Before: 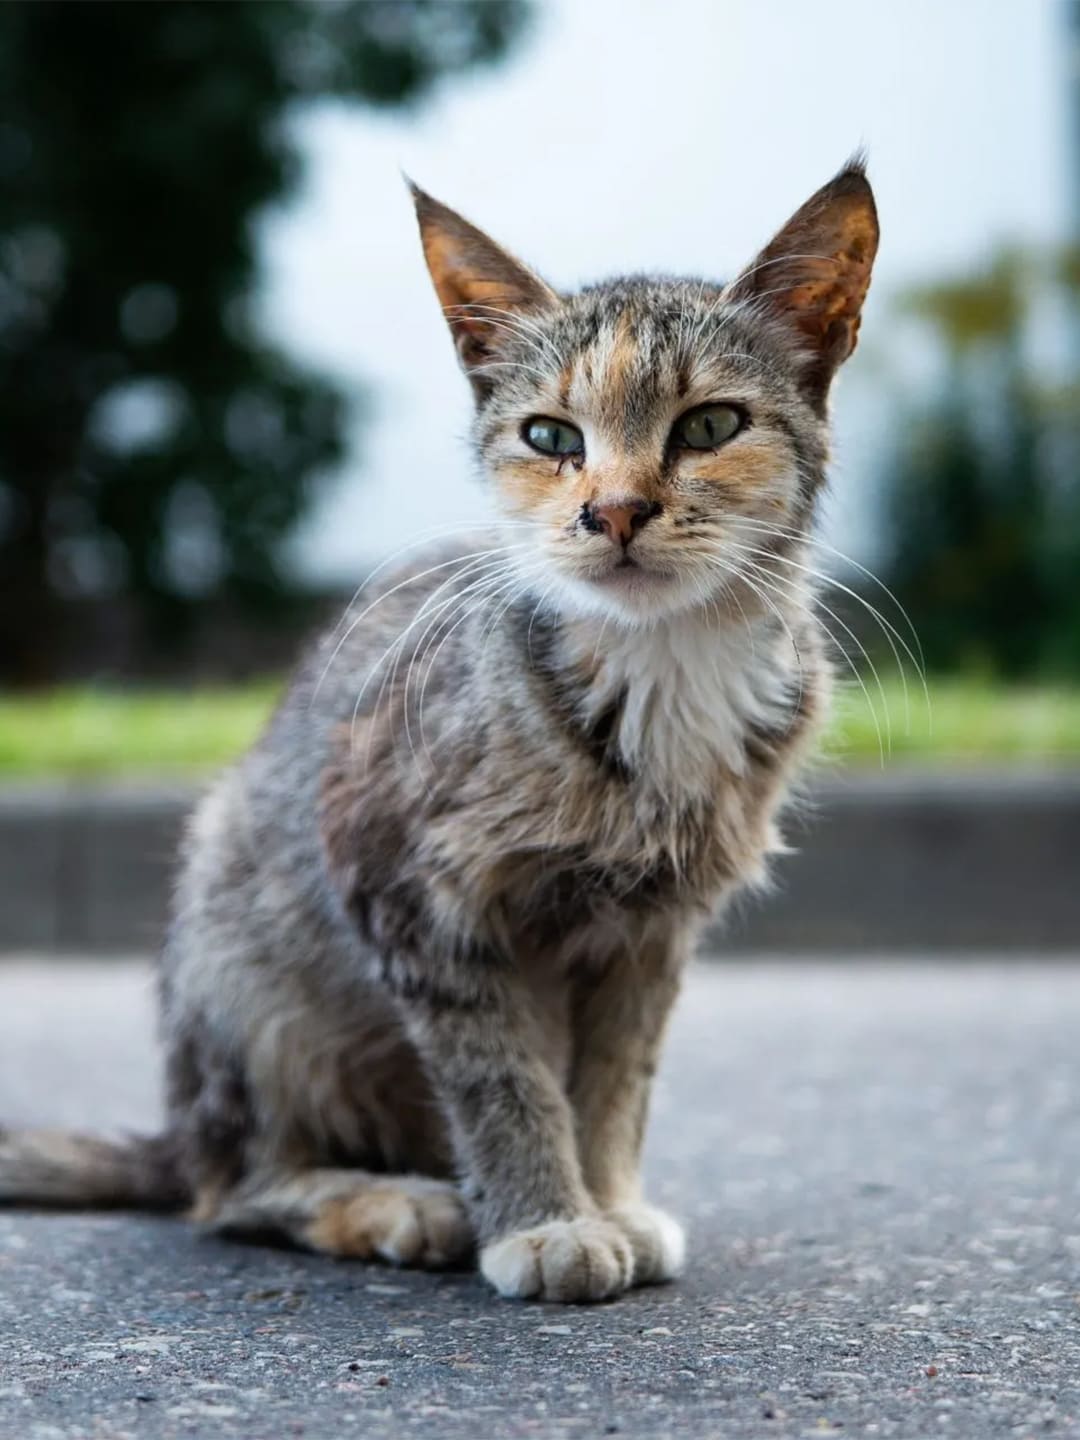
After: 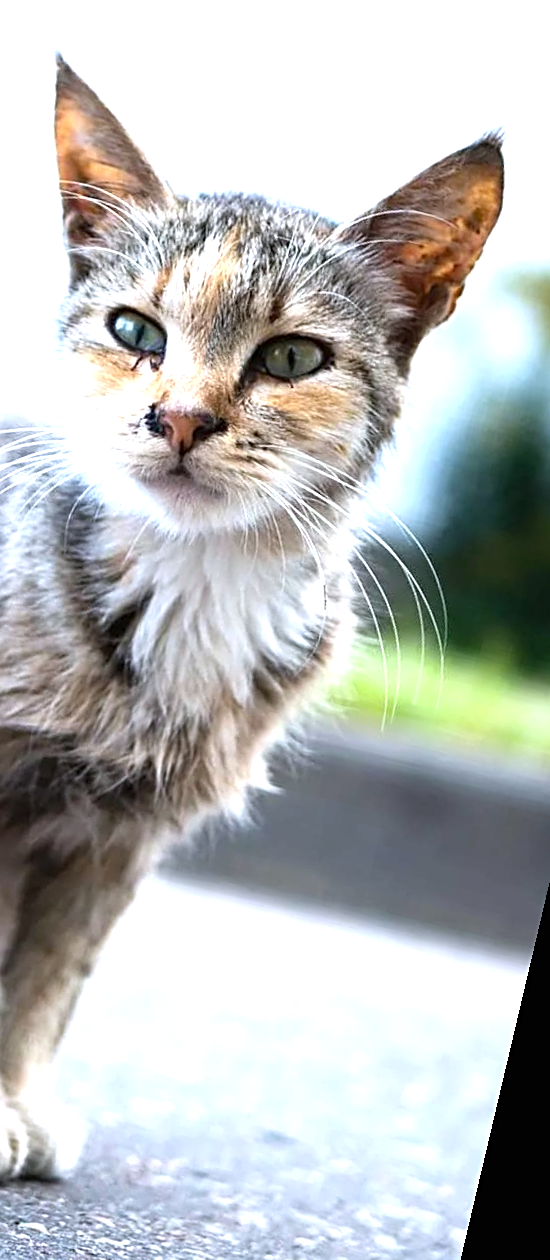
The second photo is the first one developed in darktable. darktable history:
white balance: red 0.984, blue 1.059
exposure: black level correction 0, exposure 1.1 EV, compensate exposure bias true, compensate highlight preservation false
crop: left 45.721%, top 13.393%, right 14.118%, bottom 10.01%
sharpen: on, module defaults
rotate and perspective: rotation 13.27°, automatic cropping off
